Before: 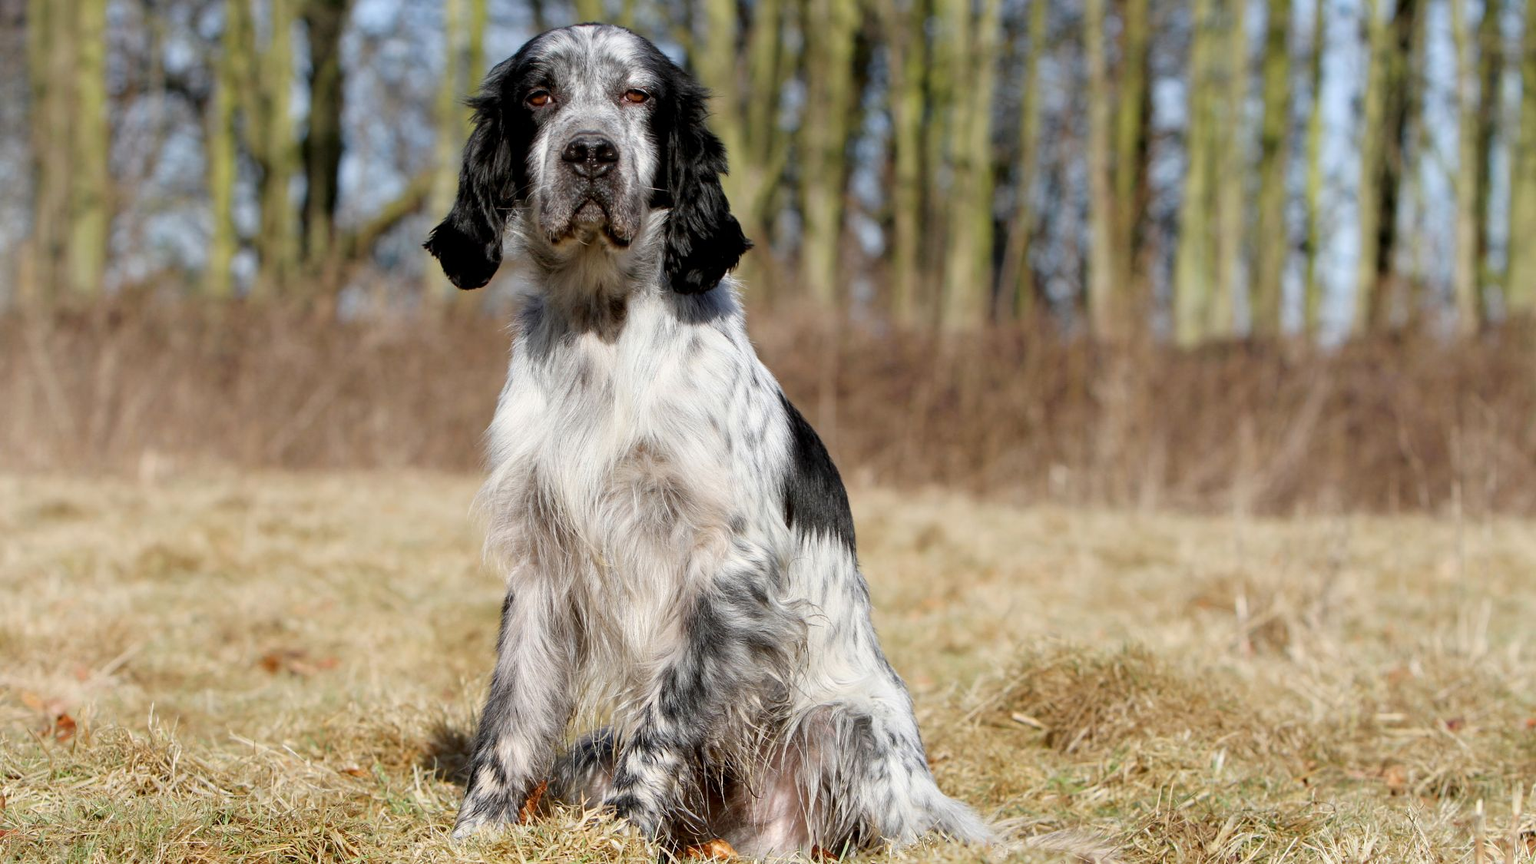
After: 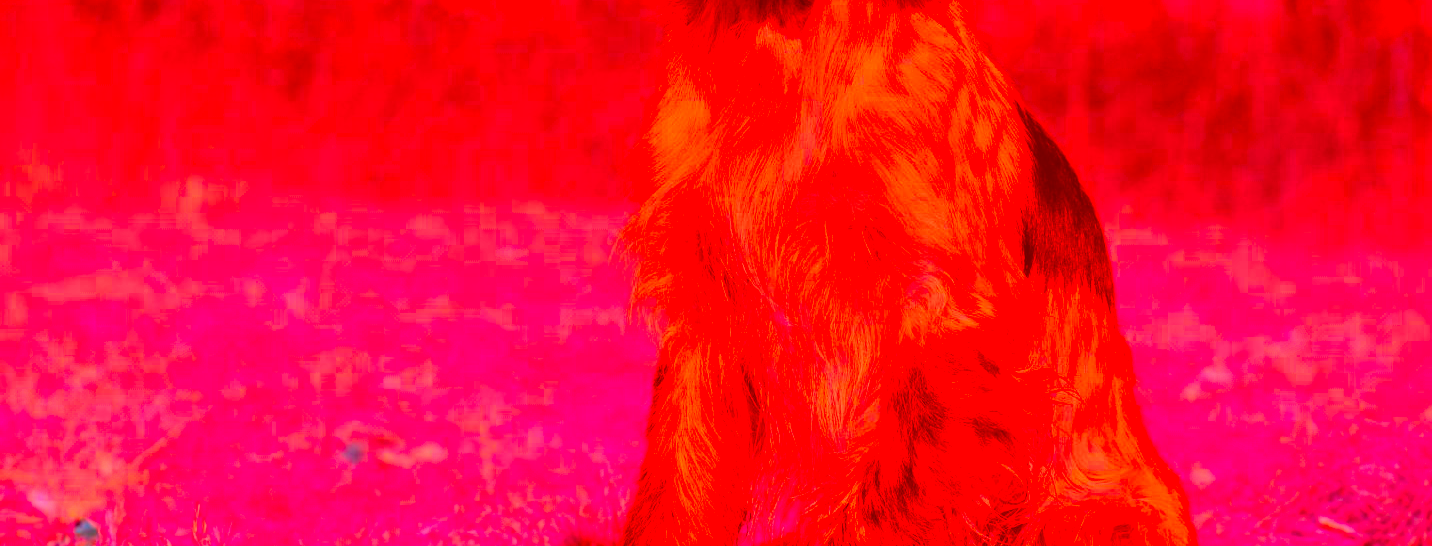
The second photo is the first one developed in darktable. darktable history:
crop: top 36.538%, right 28.38%, bottom 14.855%
color correction: highlights a* -39.41, highlights b* -39.68, shadows a* -39.26, shadows b* -39.73, saturation -2.97
tone equalizer: on, module defaults
